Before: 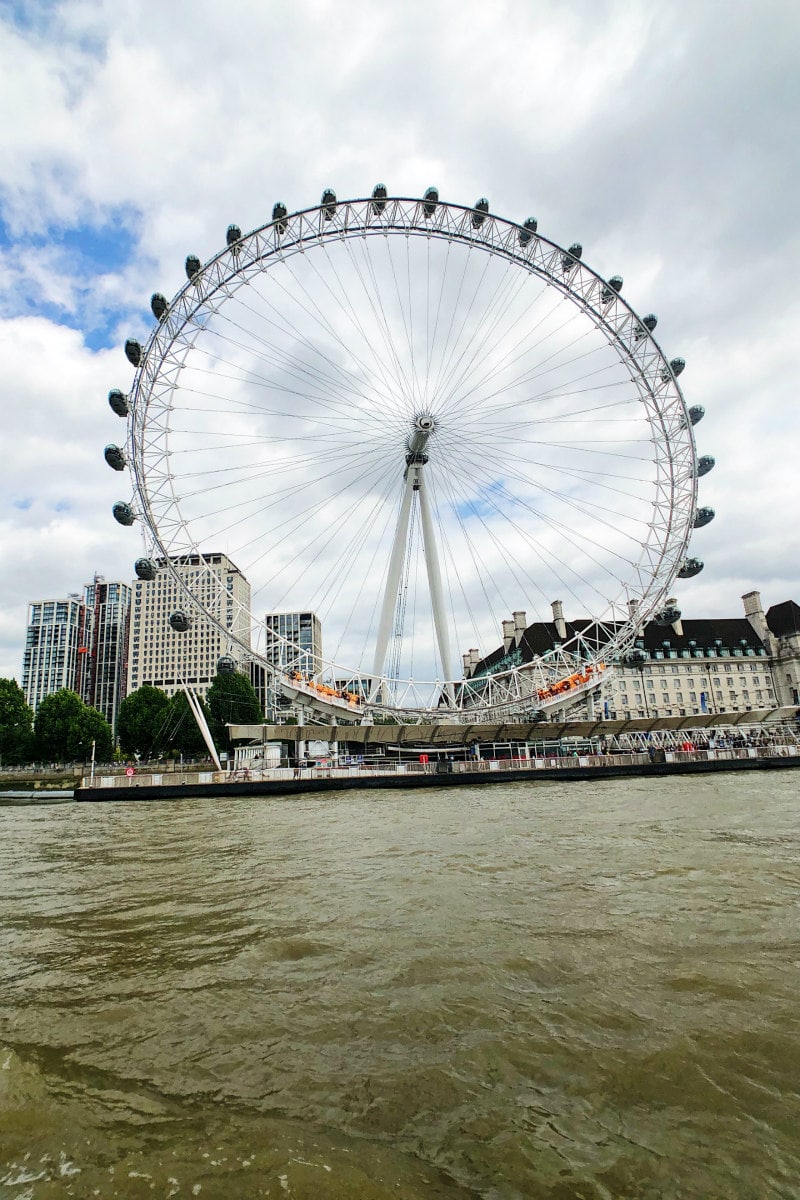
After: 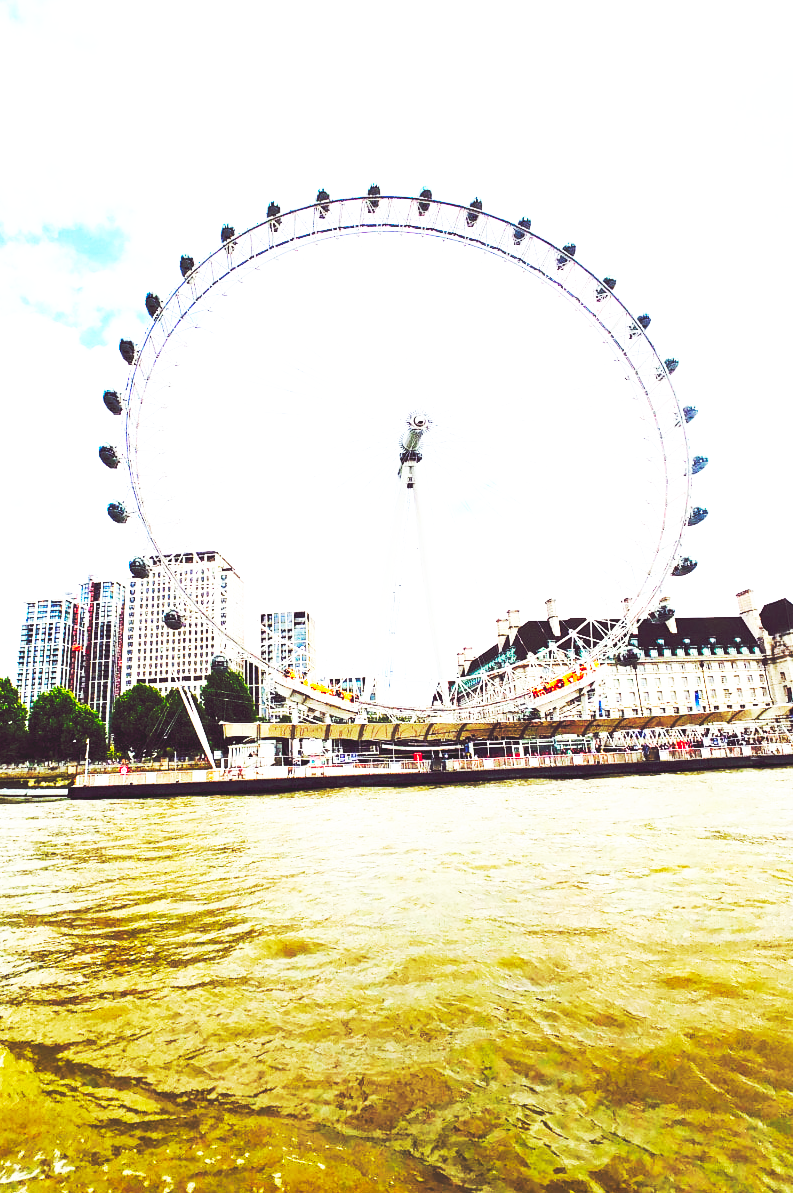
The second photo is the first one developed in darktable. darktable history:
base curve: curves: ch0 [(0, 0.015) (0.085, 0.116) (0.134, 0.298) (0.19, 0.545) (0.296, 0.764) (0.599, 0.982) (1, 1)], preserve colors none
color balance rgb: global offset › chroma 0.278%, global offset › hue 319.8°, perceptual saturation grading › global saturation 19.686%, global vibrance 40.133%
crop and rotate: left 0.772%, top 0.201%, bottom 0.359%
exposure: black level correction 0, exposure 0.699 EV, compensate highlight preservation false
